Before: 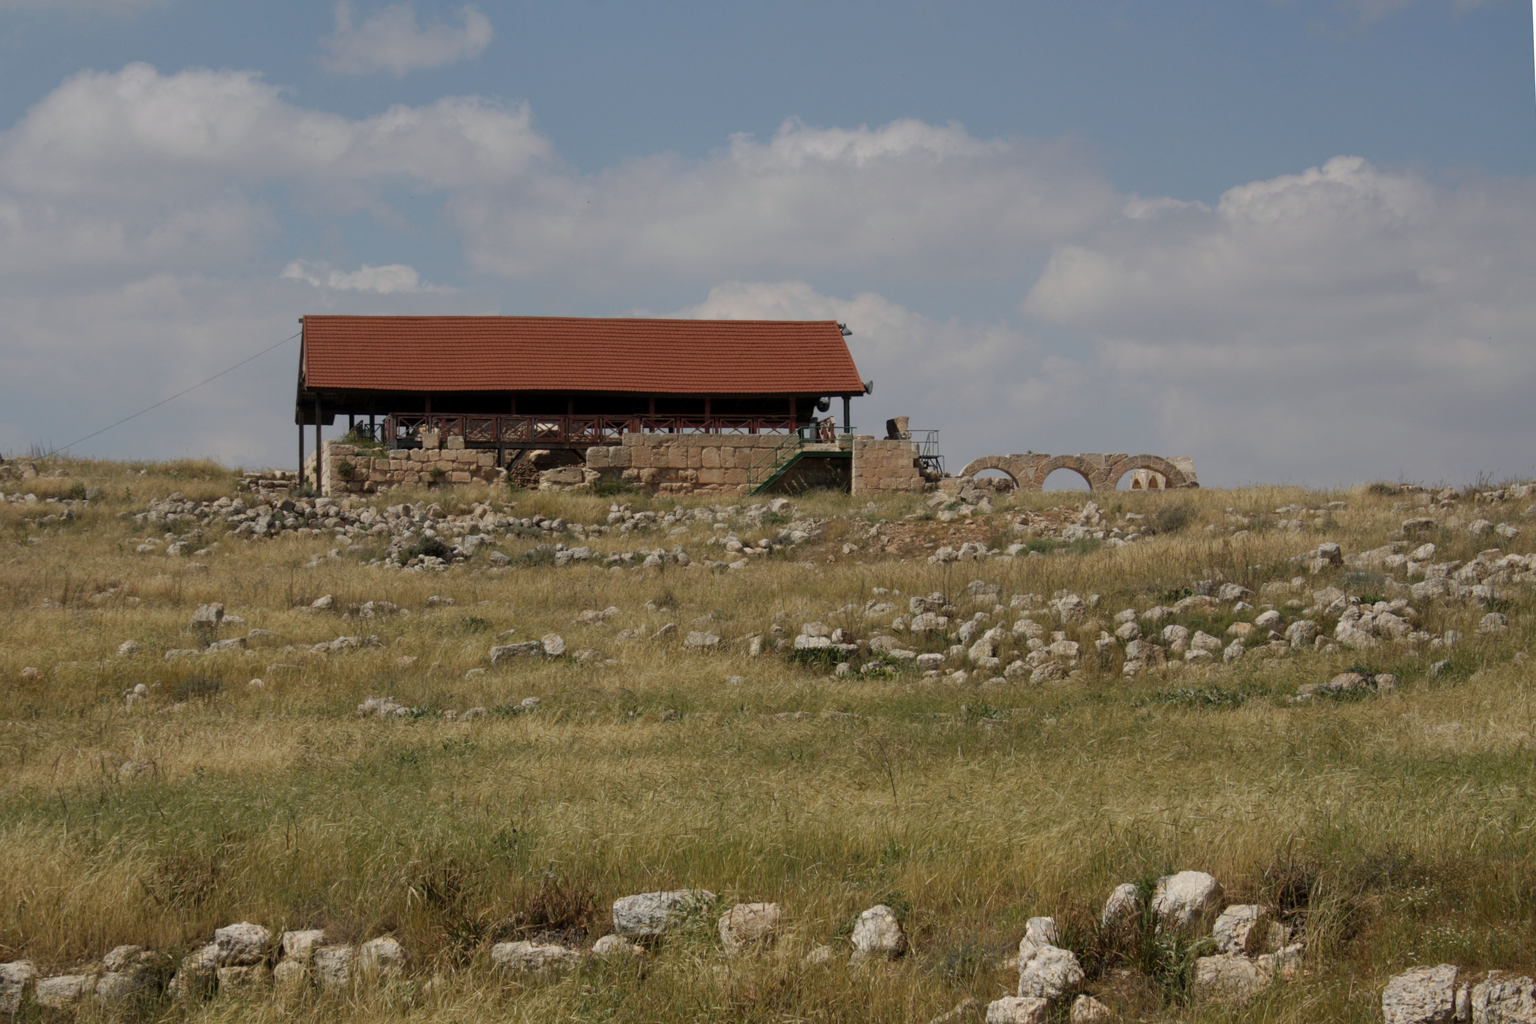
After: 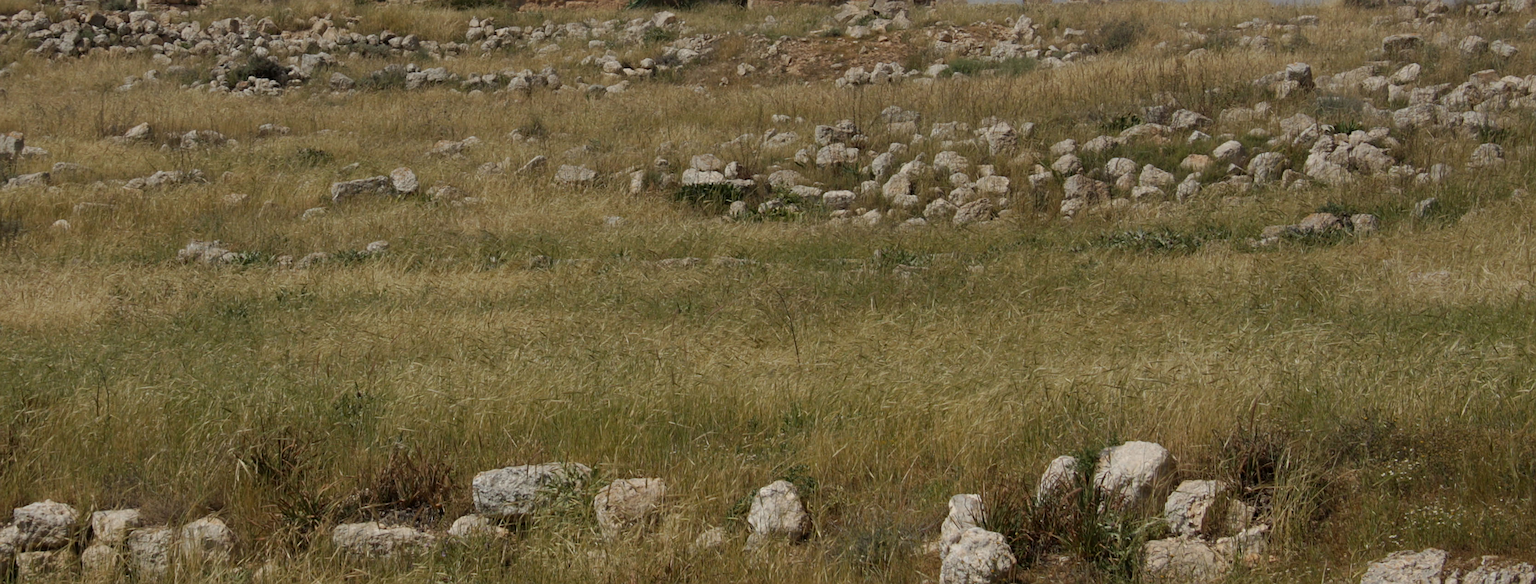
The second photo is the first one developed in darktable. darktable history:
sharpen: on, module defaults
crop and rotate: left 13.239%, top 47.744%, bottom 2.716%
exposure: exposure -0.149 EV, compensate highlight preservation false
